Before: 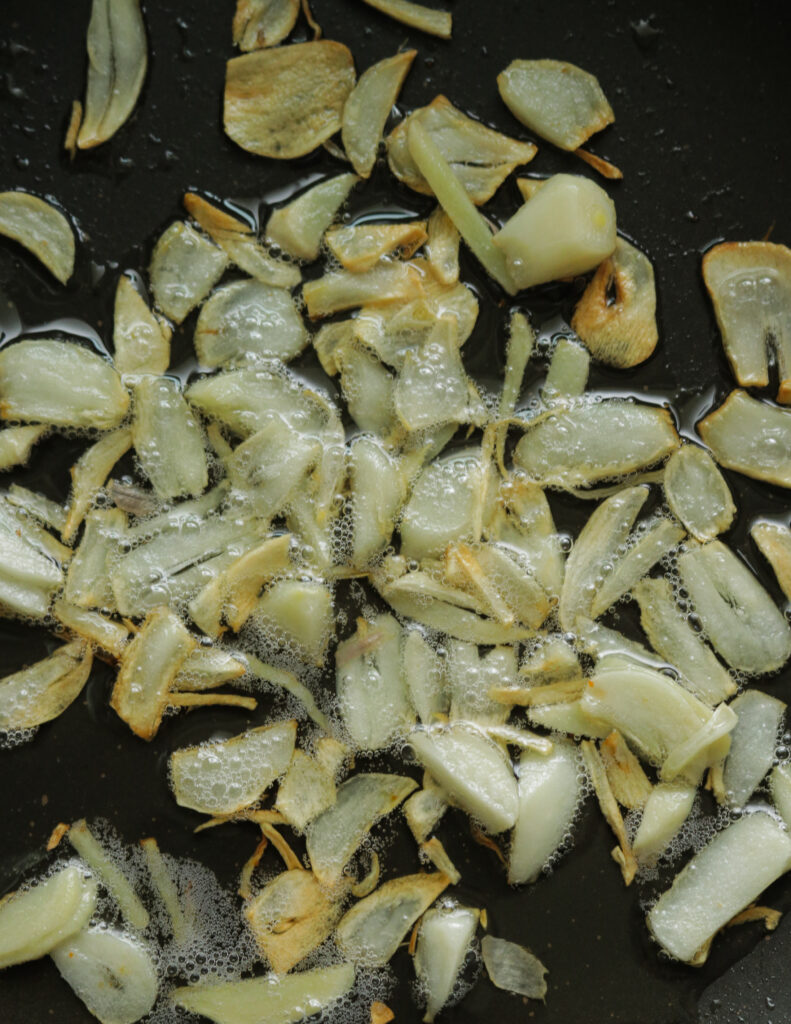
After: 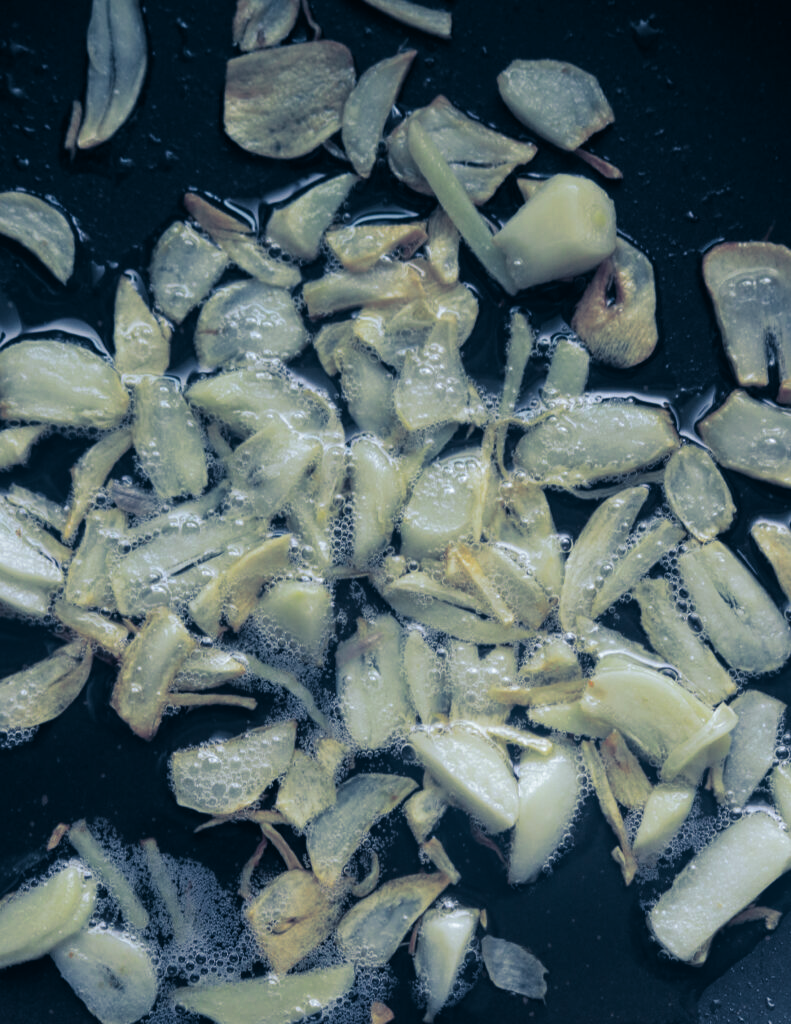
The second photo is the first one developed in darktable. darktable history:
white balance: red 0.926, green 1.003, blue 1.133
color balance: lift [1, 0.998, 1.001, 1.002], gamma [1, 1.02, 1, 0.98], gain [1, 1.02, 1.003, 0.98]
bloom: on, module defaults
split-toning: shadows › hue 226.8°, shadows › saturation 0.84
